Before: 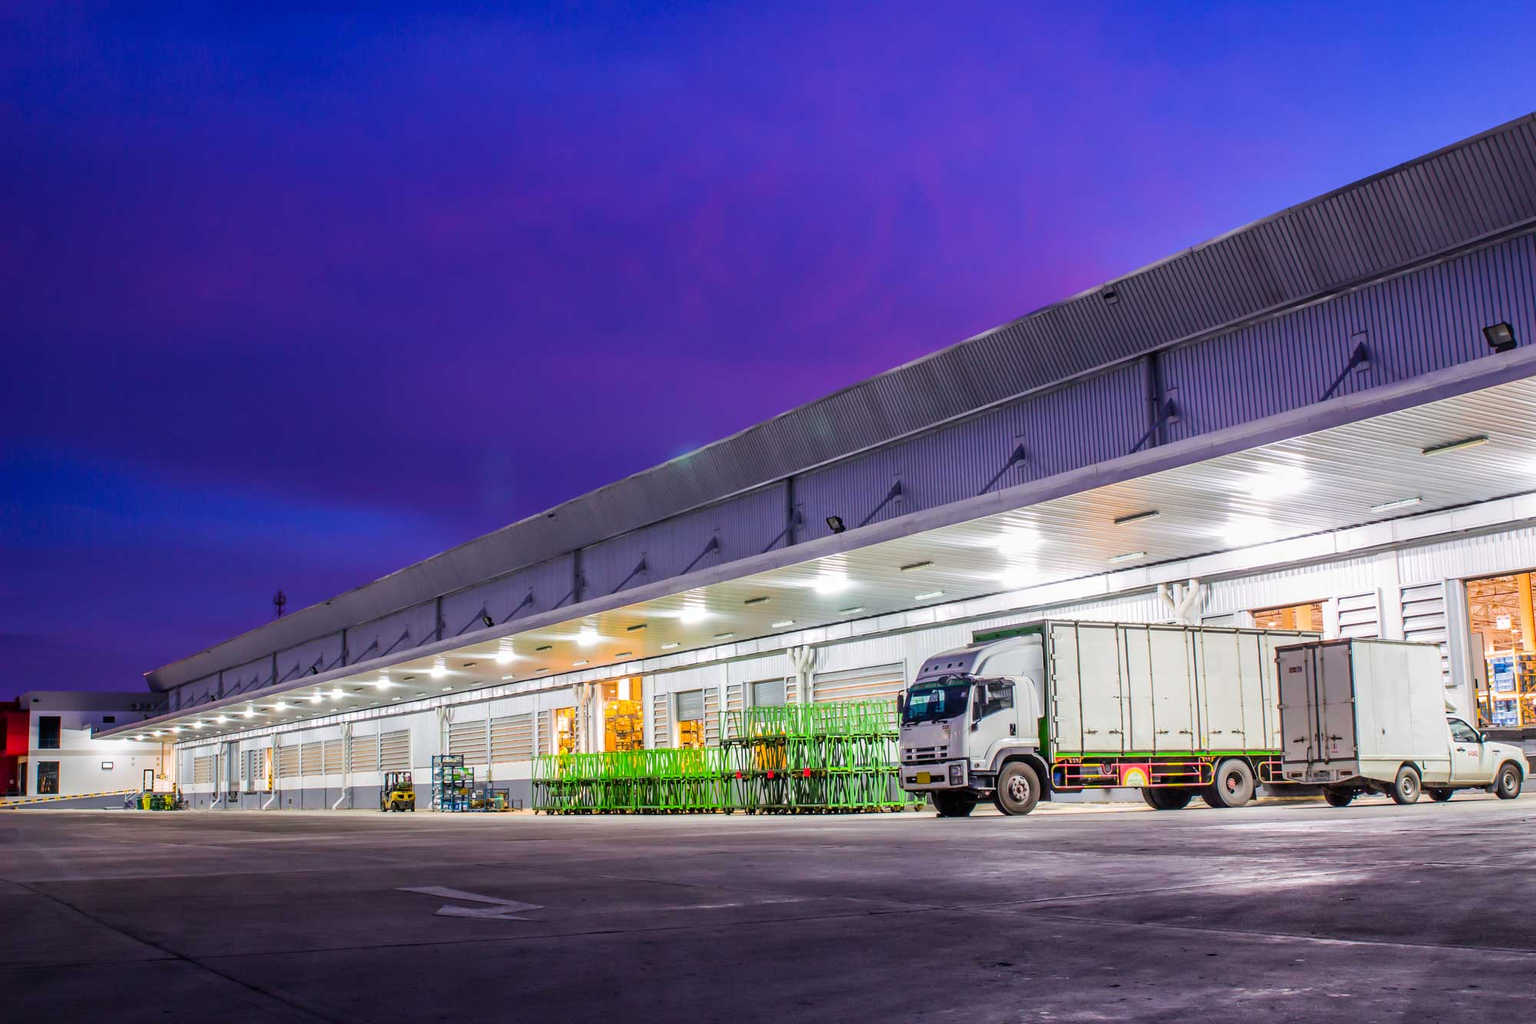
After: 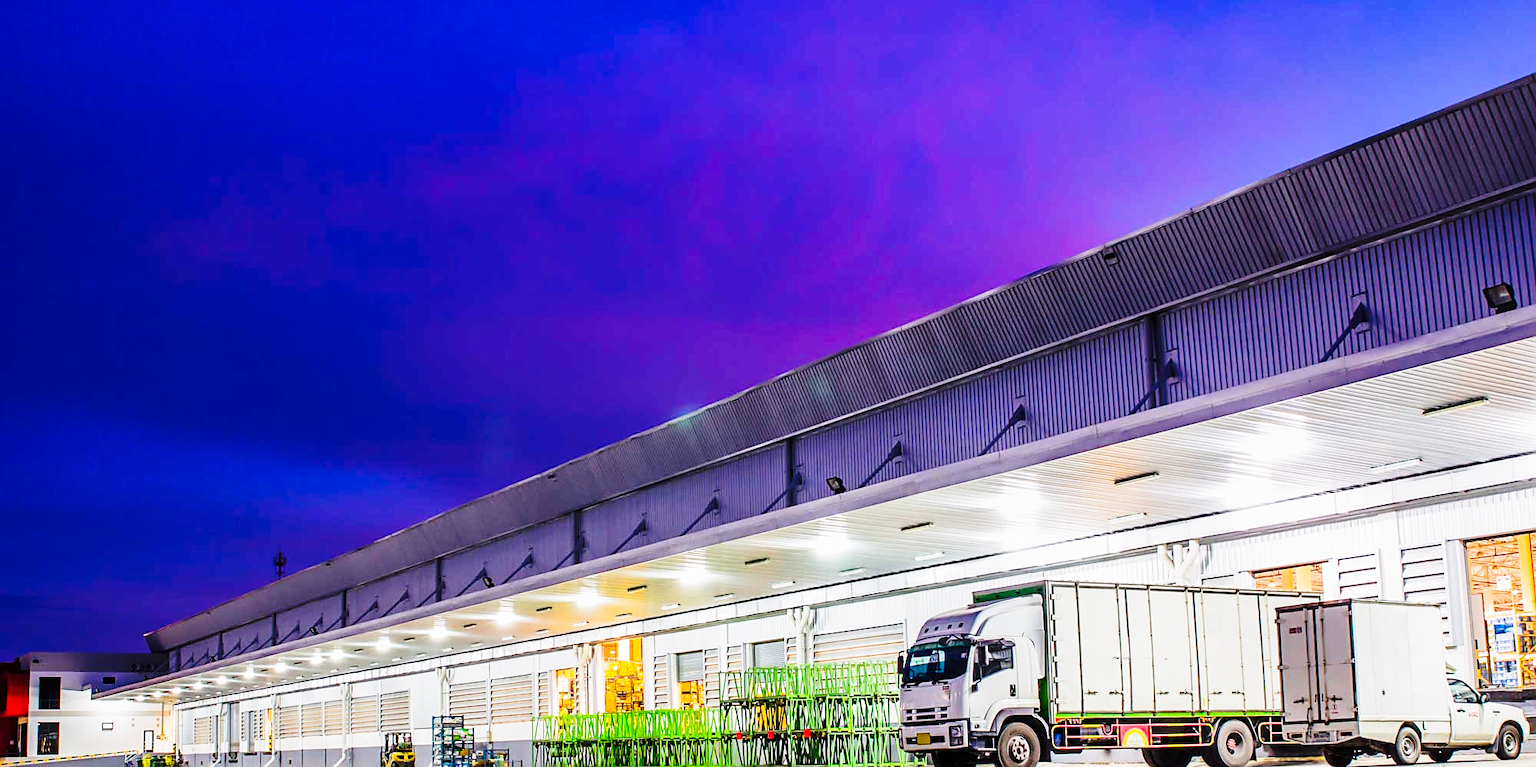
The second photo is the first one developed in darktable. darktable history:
exposure: exposure -0.153 EV, compensate highlight preservation false
crop: top 3.857%, bottom 21.132%
sharpen: on, module defaults
base curve: curves: ch0 [(0, 0) (0.04, 0.03) (0.133, 0.232) (0.448, 0.748) (0.843, 0.968) (1, 1)], preserve colors none
